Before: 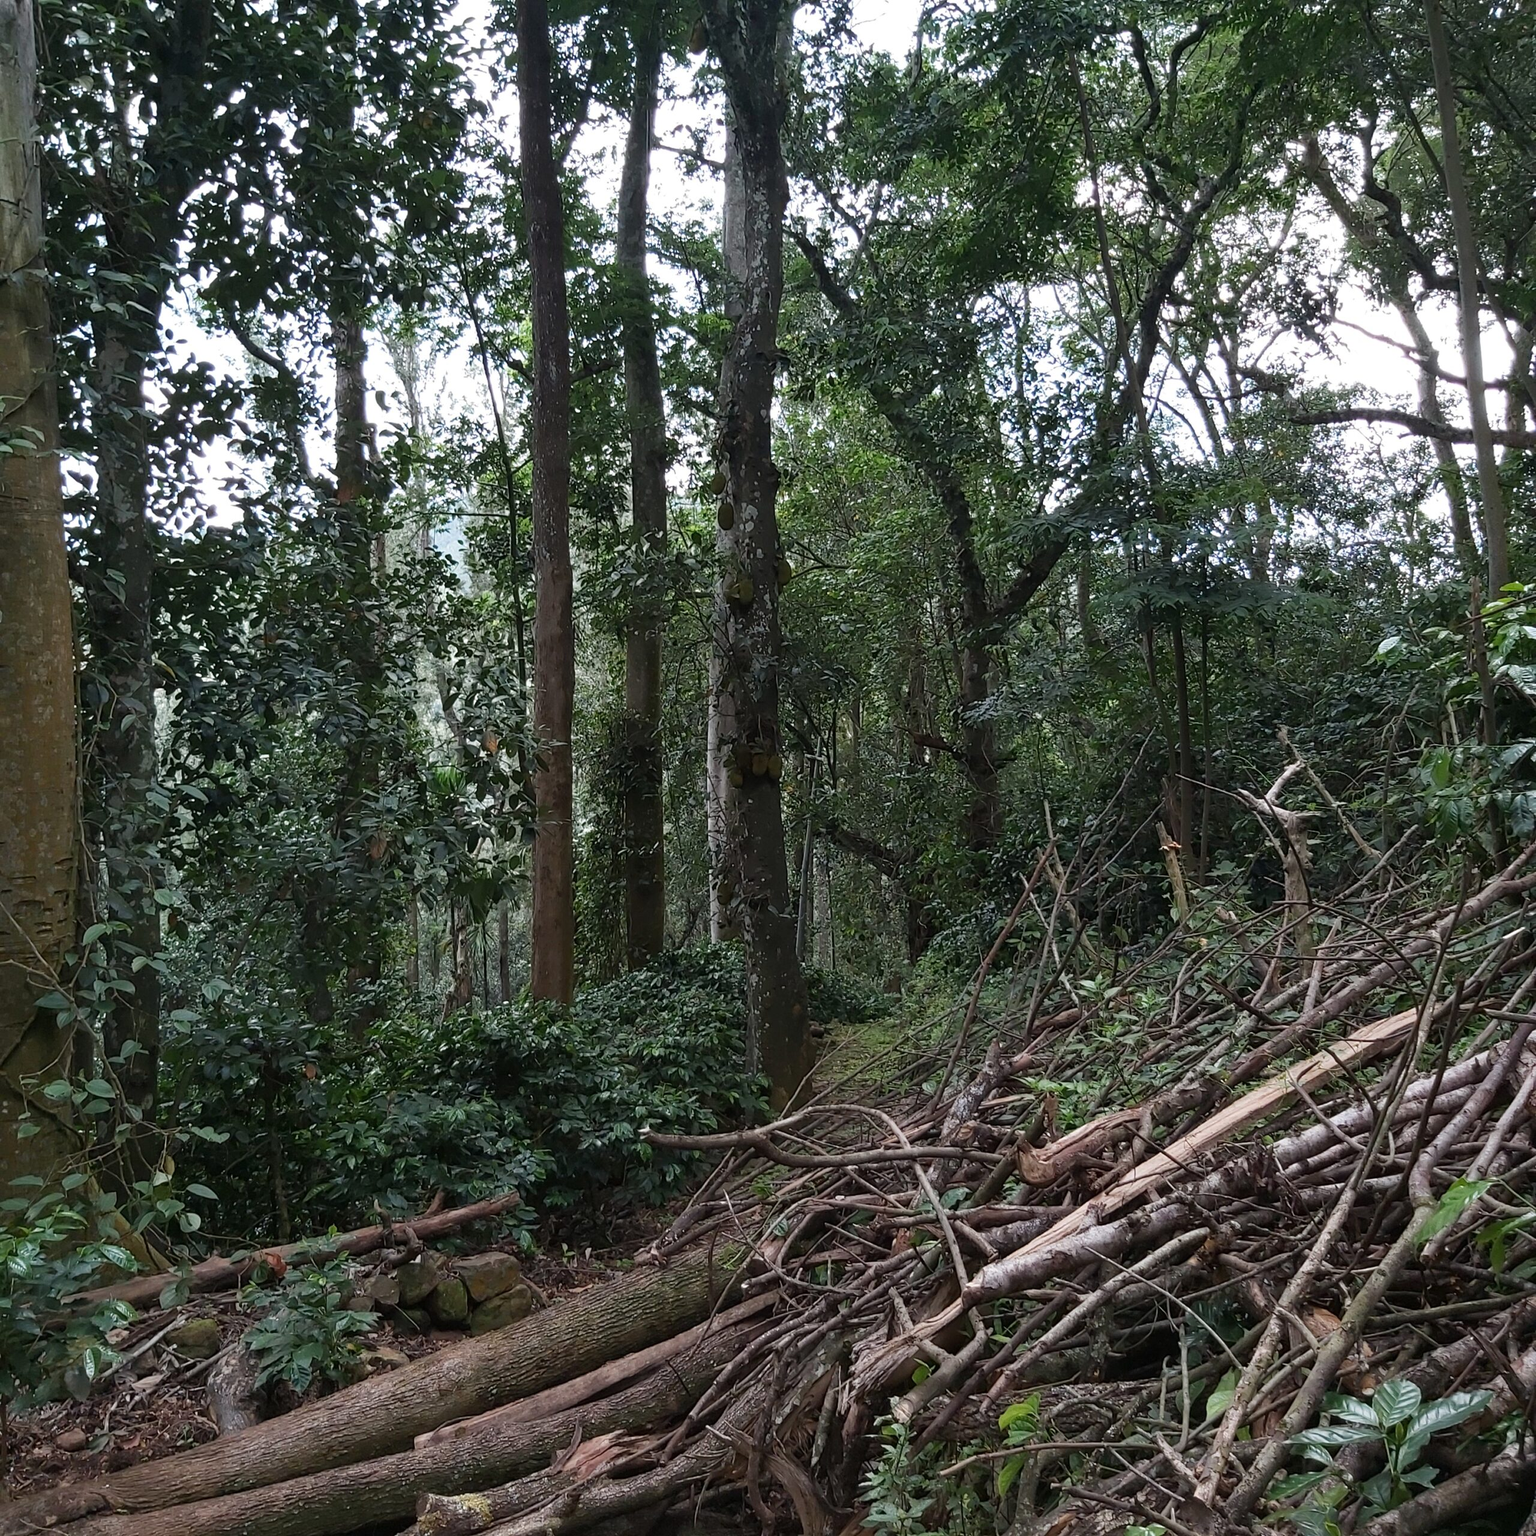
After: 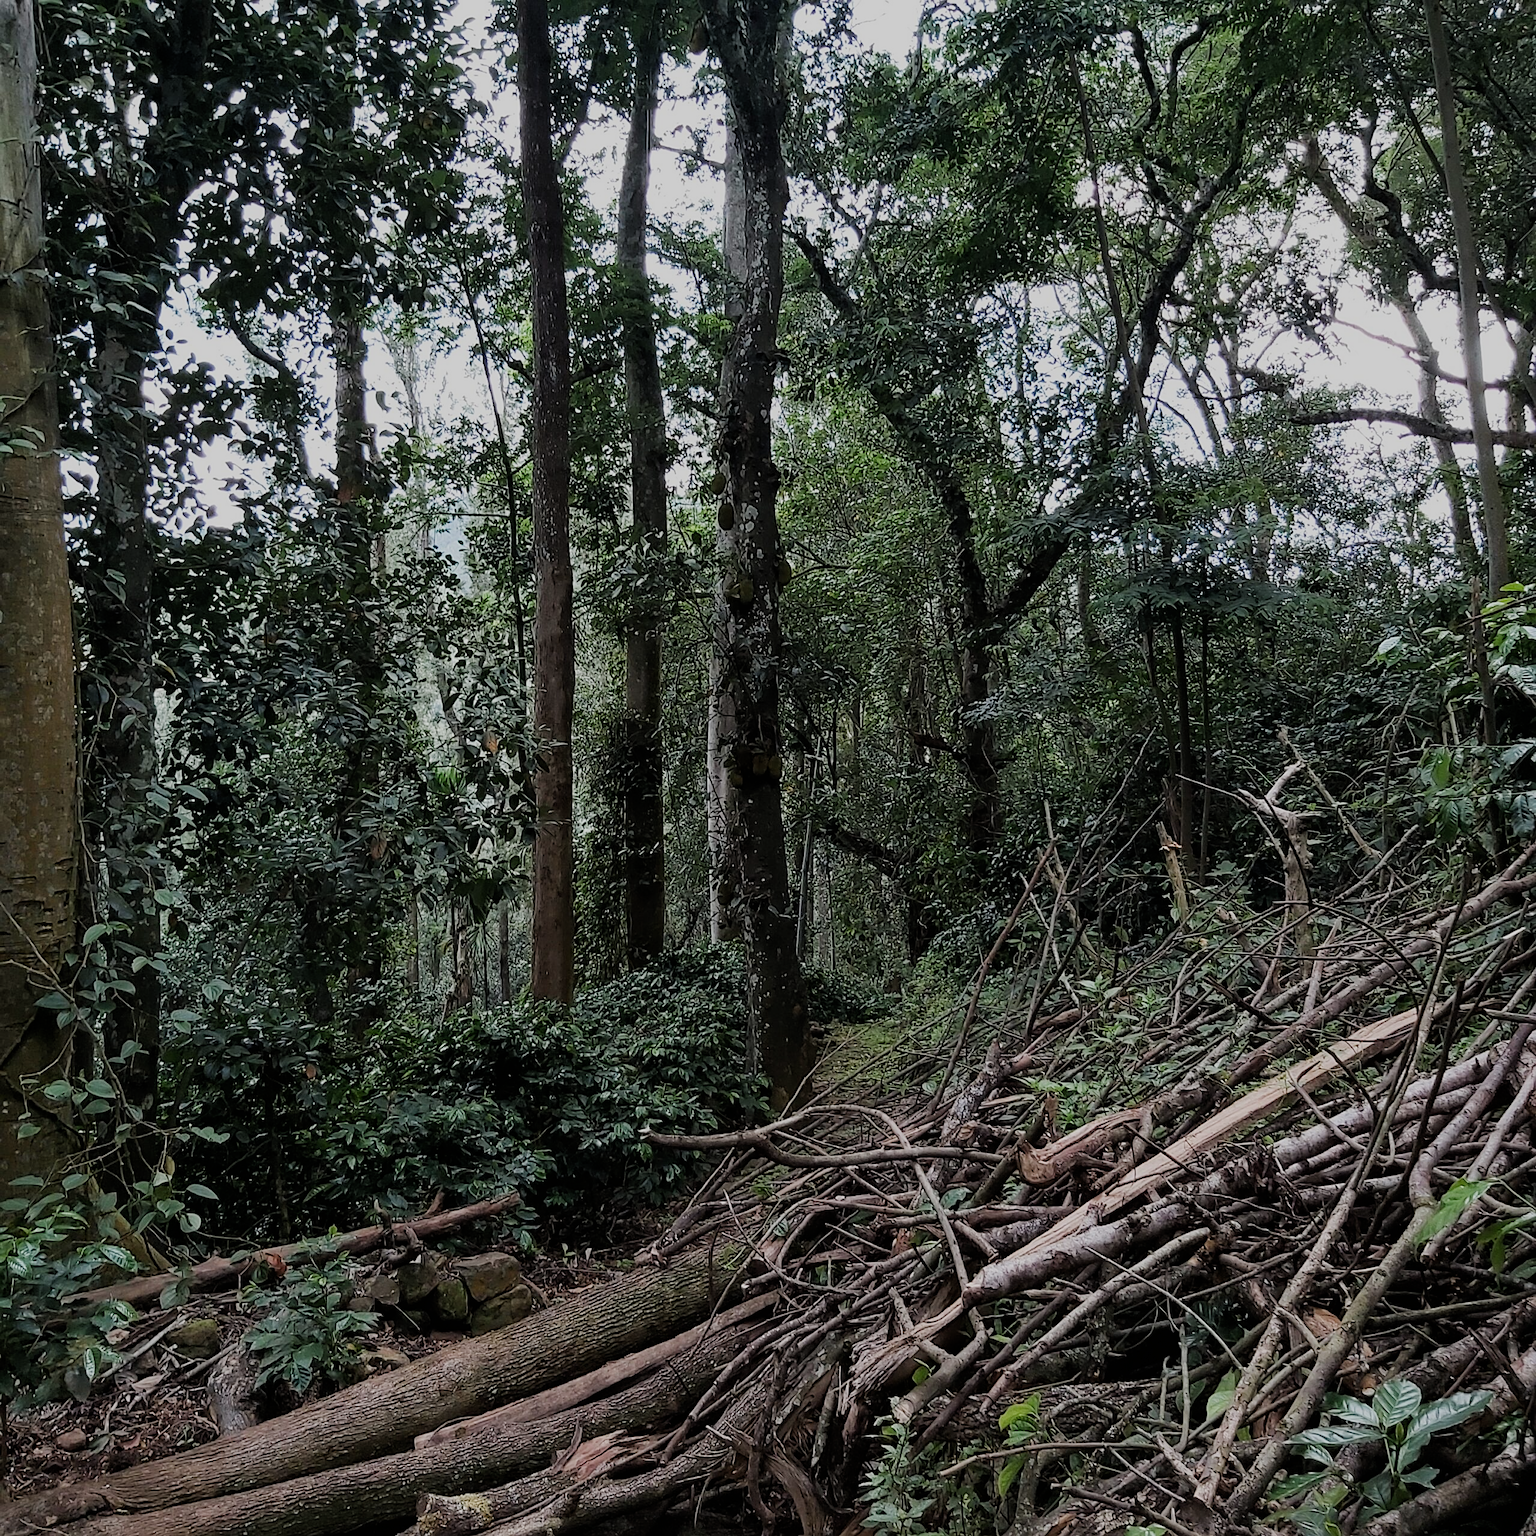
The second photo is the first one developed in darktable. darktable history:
filmic rgb: black relative exposure -6.82 EV, white relative exposure 5.89 EV, hardness 2.71
sharpen: on, module defaults
